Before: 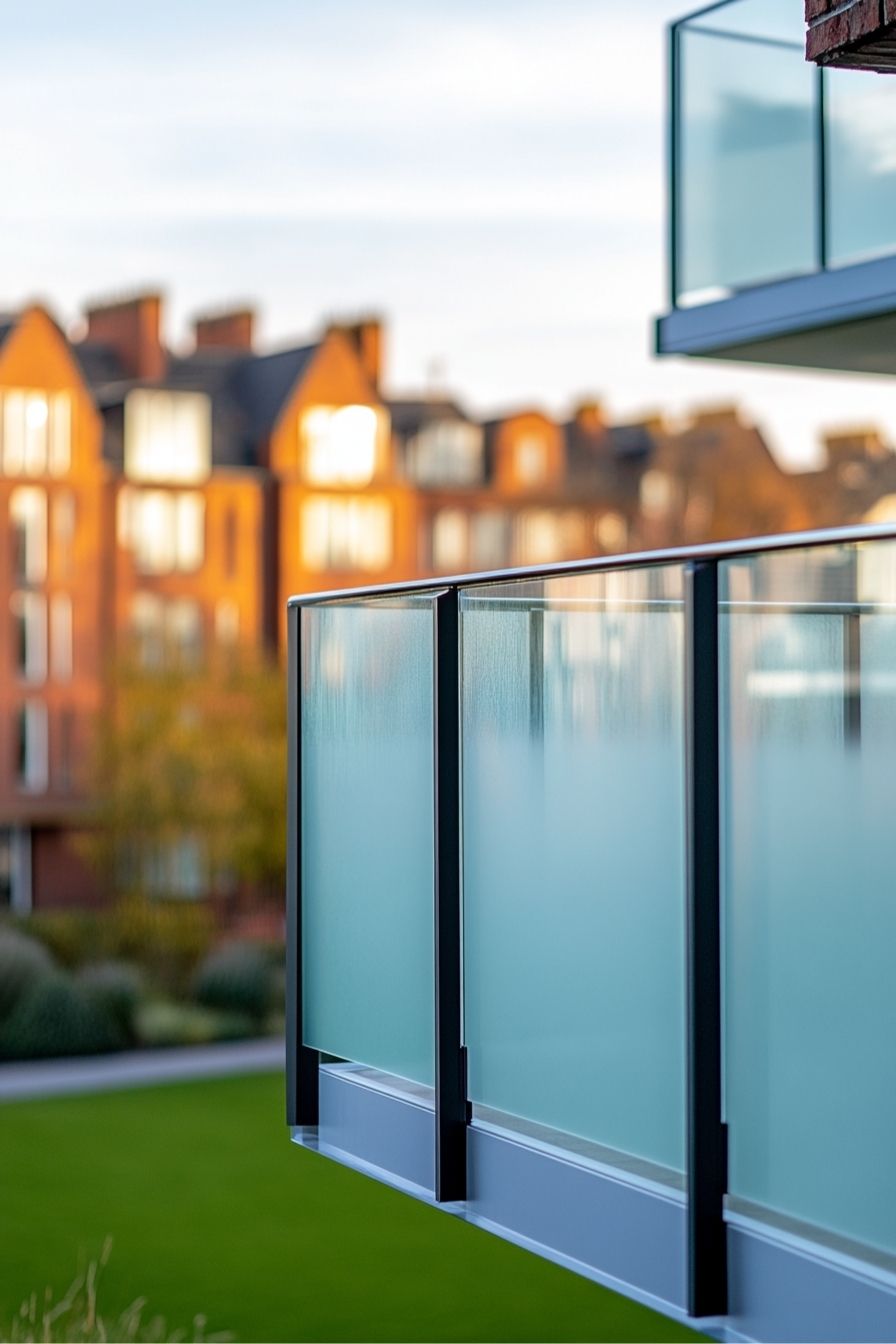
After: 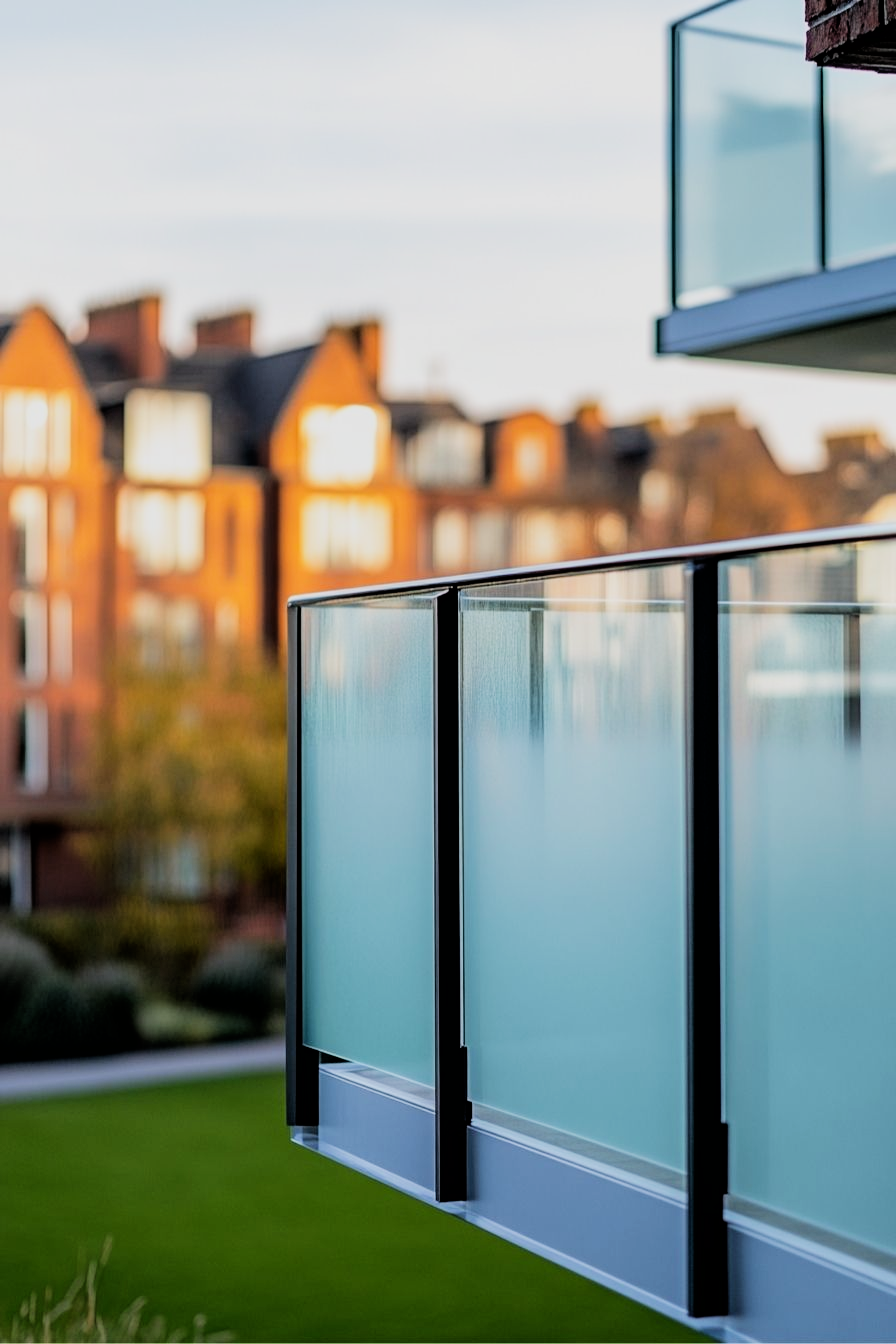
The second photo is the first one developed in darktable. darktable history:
filmic rgb: black relative exposure -5.03 EV, white relative exposure 3.97 EV, threshold 6 EV, hardness 2.87, contrast 1.297, highlights saturation mix -28.58%, enable highlight reconstruction true
